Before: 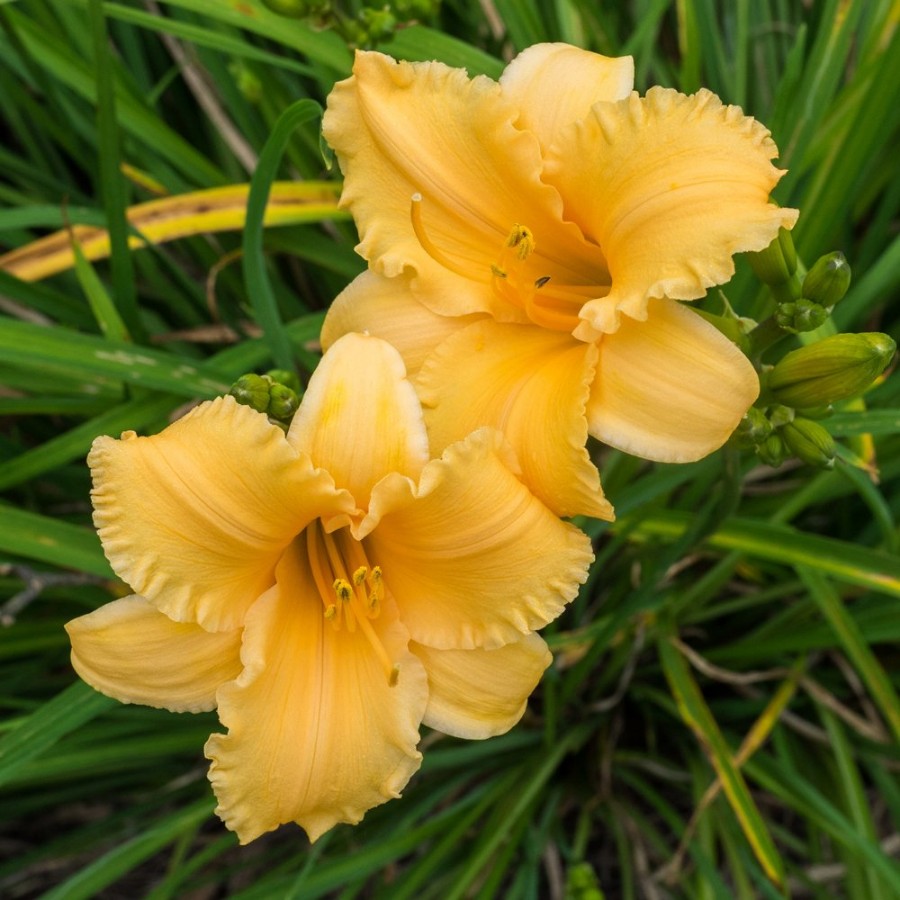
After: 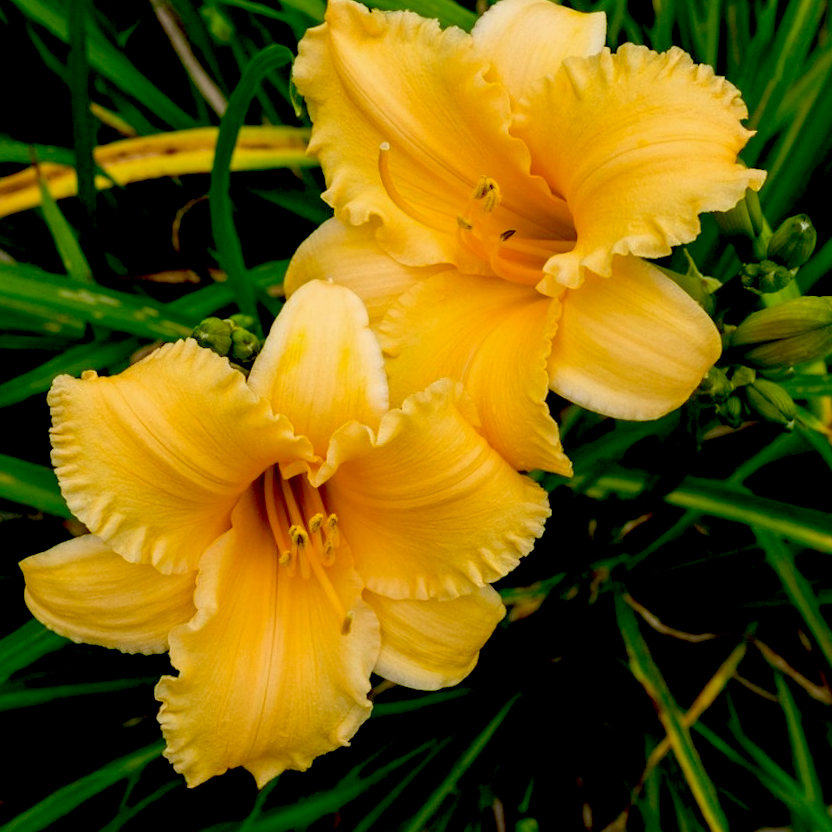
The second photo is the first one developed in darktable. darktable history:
exposure: black level correction 0.054, exposure -0.038 EV, compensate exposure bias true, compensate highlight preservation false
crop and rotate: angle -1.85°, left 3.108%, top 4.168%, right 1.509%, bottom 0.457%
